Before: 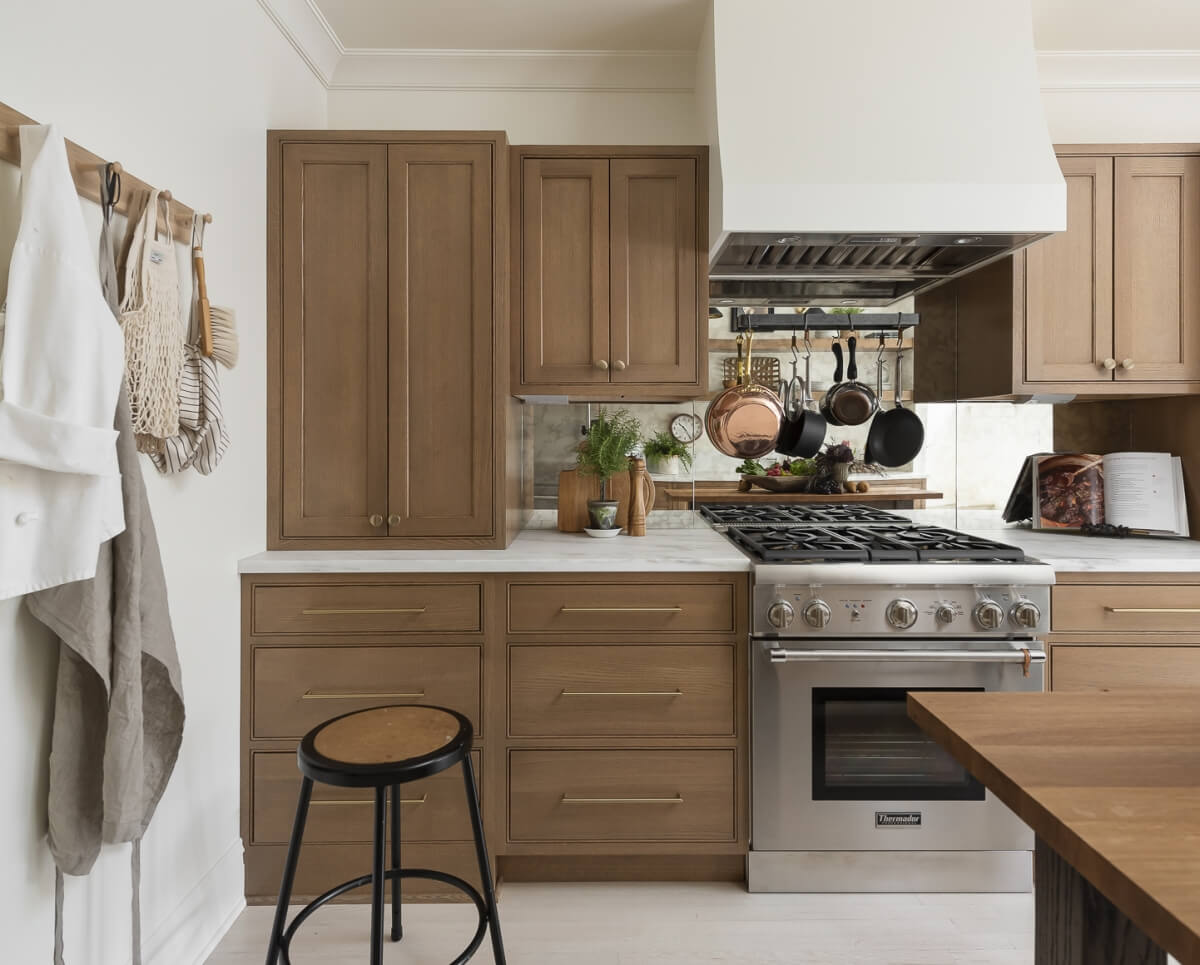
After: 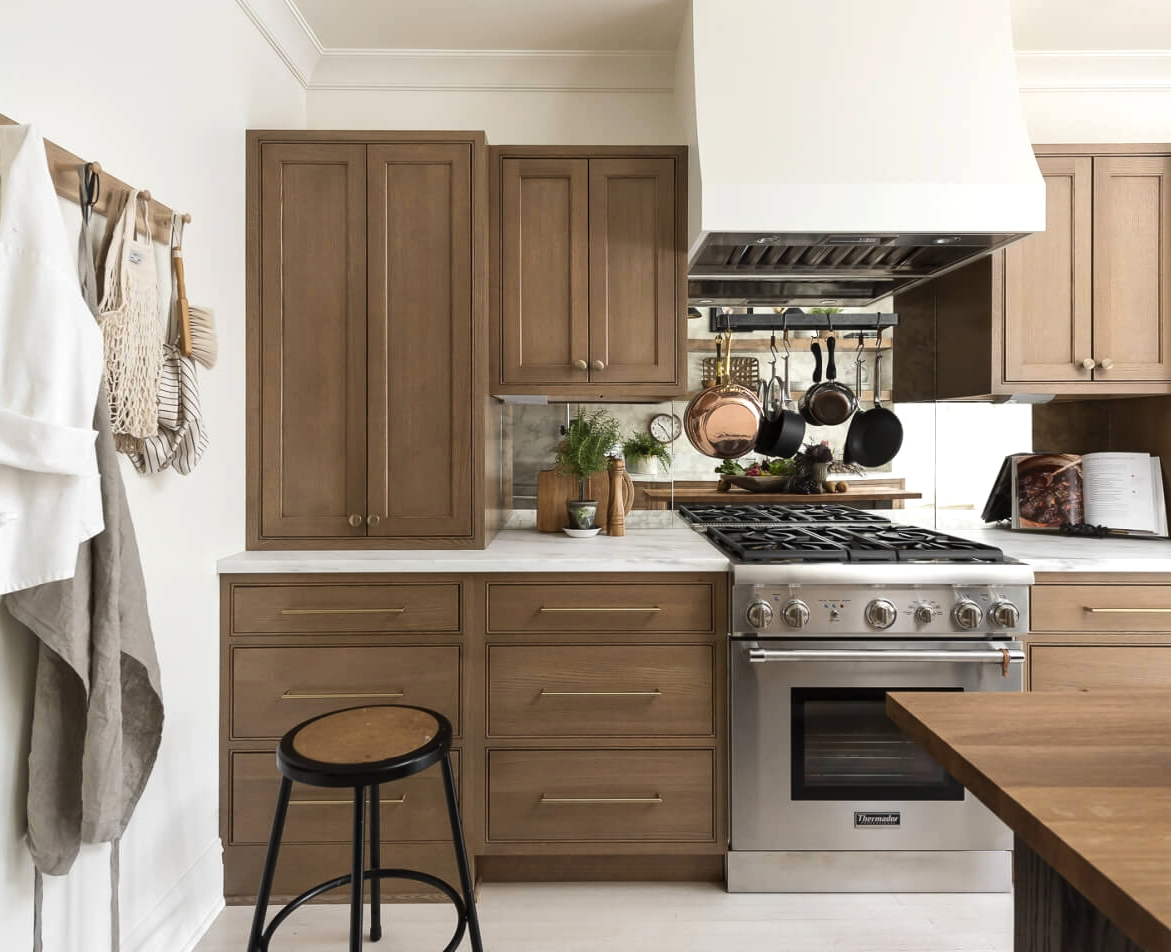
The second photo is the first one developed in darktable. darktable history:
crop and rotate: left 1.774%, right 0.633%, bottom 1.28%
tone equalizer: -8 EV -0.417 EV, -7 EV -0.389 EV, -6 EV -0.333 EV, -5 EV -0.222 EV, -3 EV 0.222 EV, -2 EV 0.333 EV, -1 EV 0.389 EV, +0 EV 0.417 EV, edges refinement/feathering 500, mask exposure compensation -1.57 EV, preserve details no
